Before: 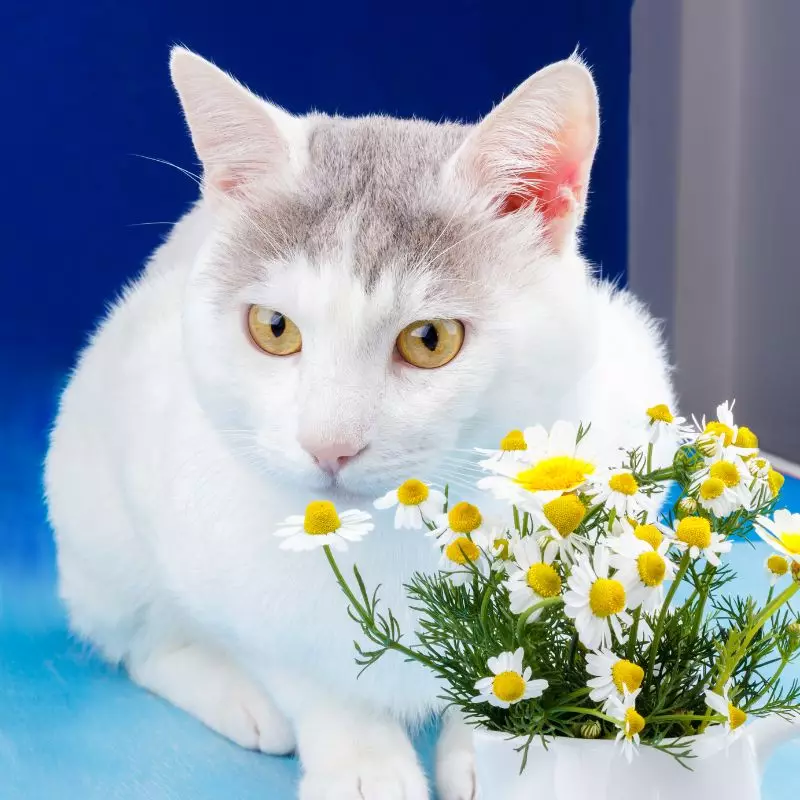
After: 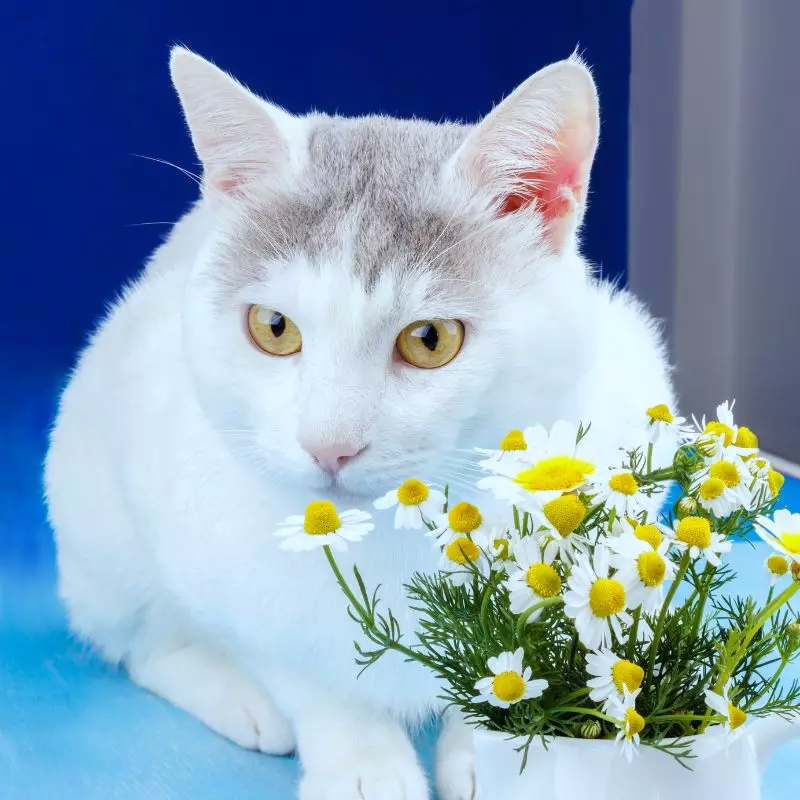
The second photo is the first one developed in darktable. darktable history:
white balance: red 0.925, blue 1.046
exposure: compensate highlight preservation false
